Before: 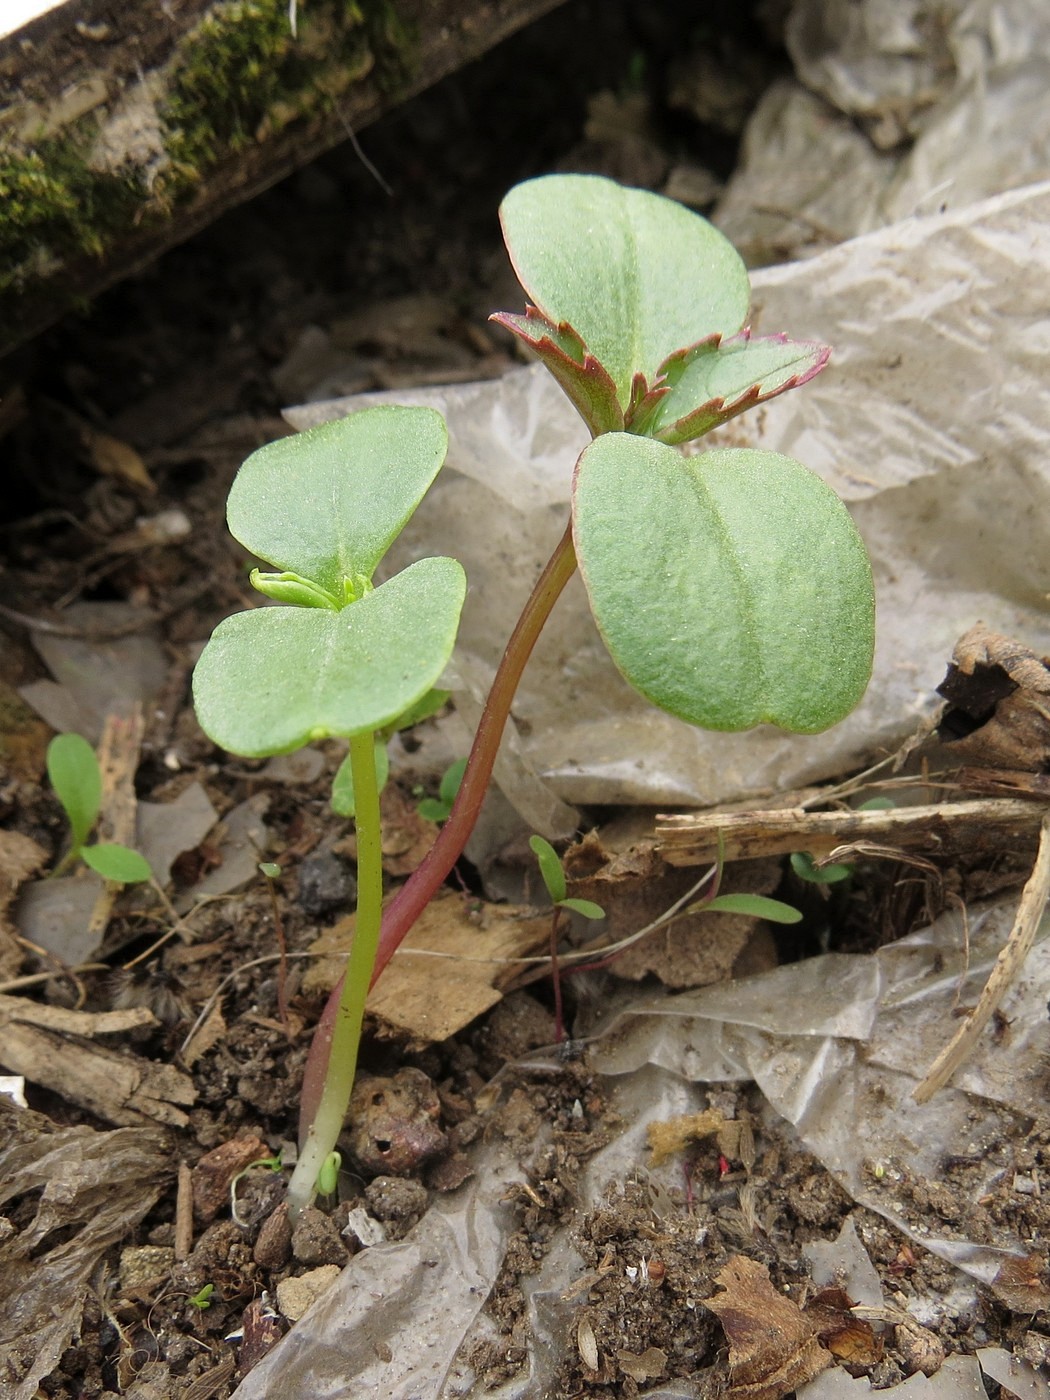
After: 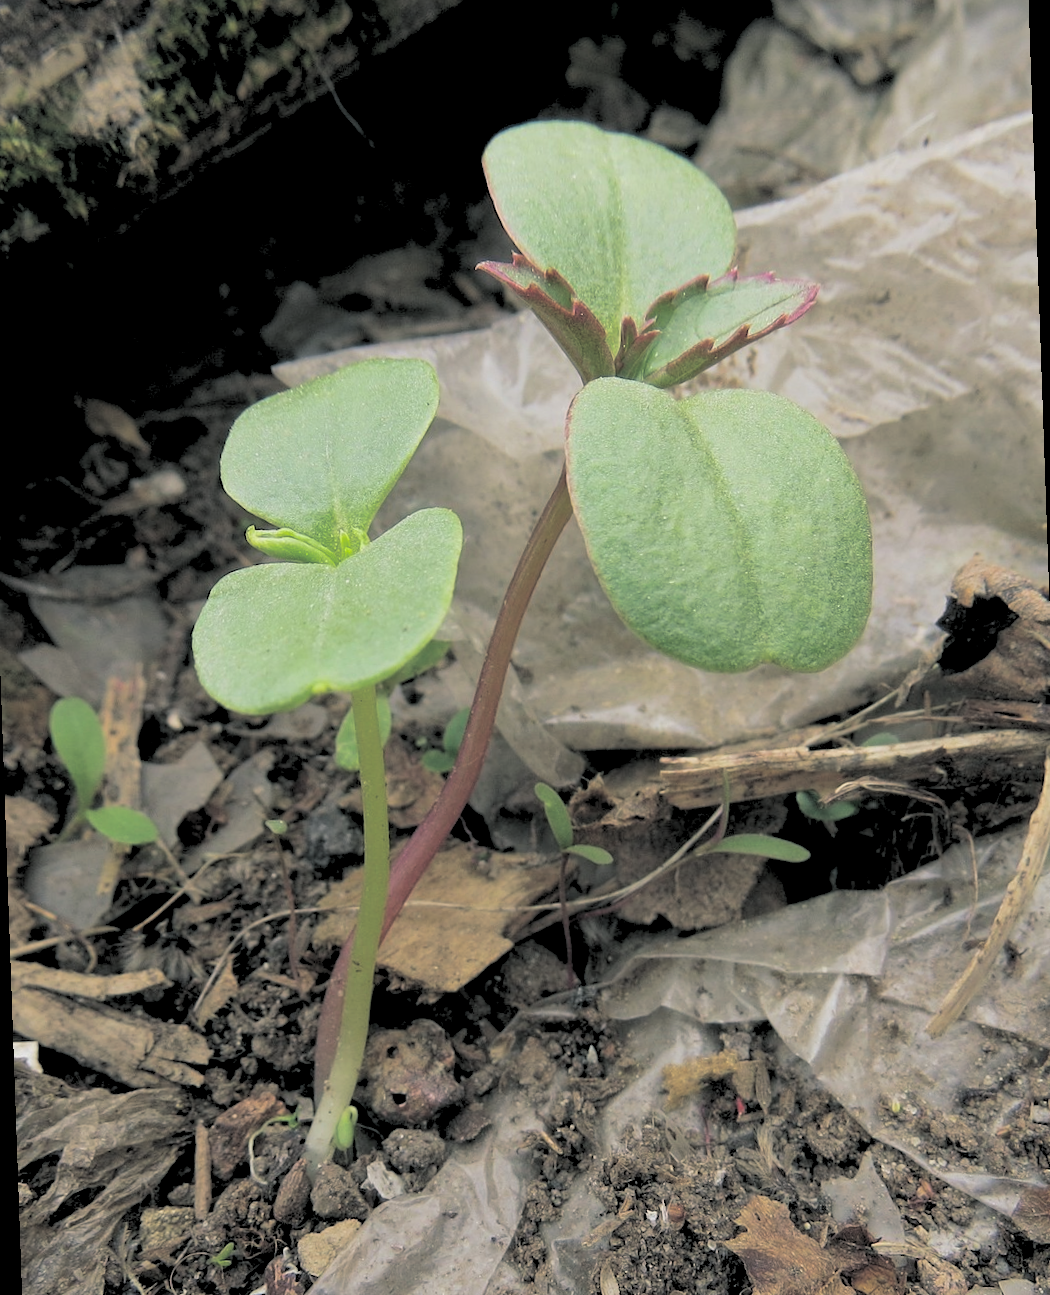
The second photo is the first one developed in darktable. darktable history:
rotate and perspective: rotation -2°, crop left 0.022, crop right 0.978, crop top 0.049, crop bottom 0.951
shadows and highlights: shadows 10, white point adjustment 1, highlights -40
rgb levels: preserve colors sum RGB, levels [[0.038, 0.433, 0.934], [0, 0.5, 1], [0, 0.5, 1]]
split-toning: shadows › hue 201.6°, shadows › saturation 0.16, highlights › hue 50.4°, highlights › saturation 0.2, balance -49.9
